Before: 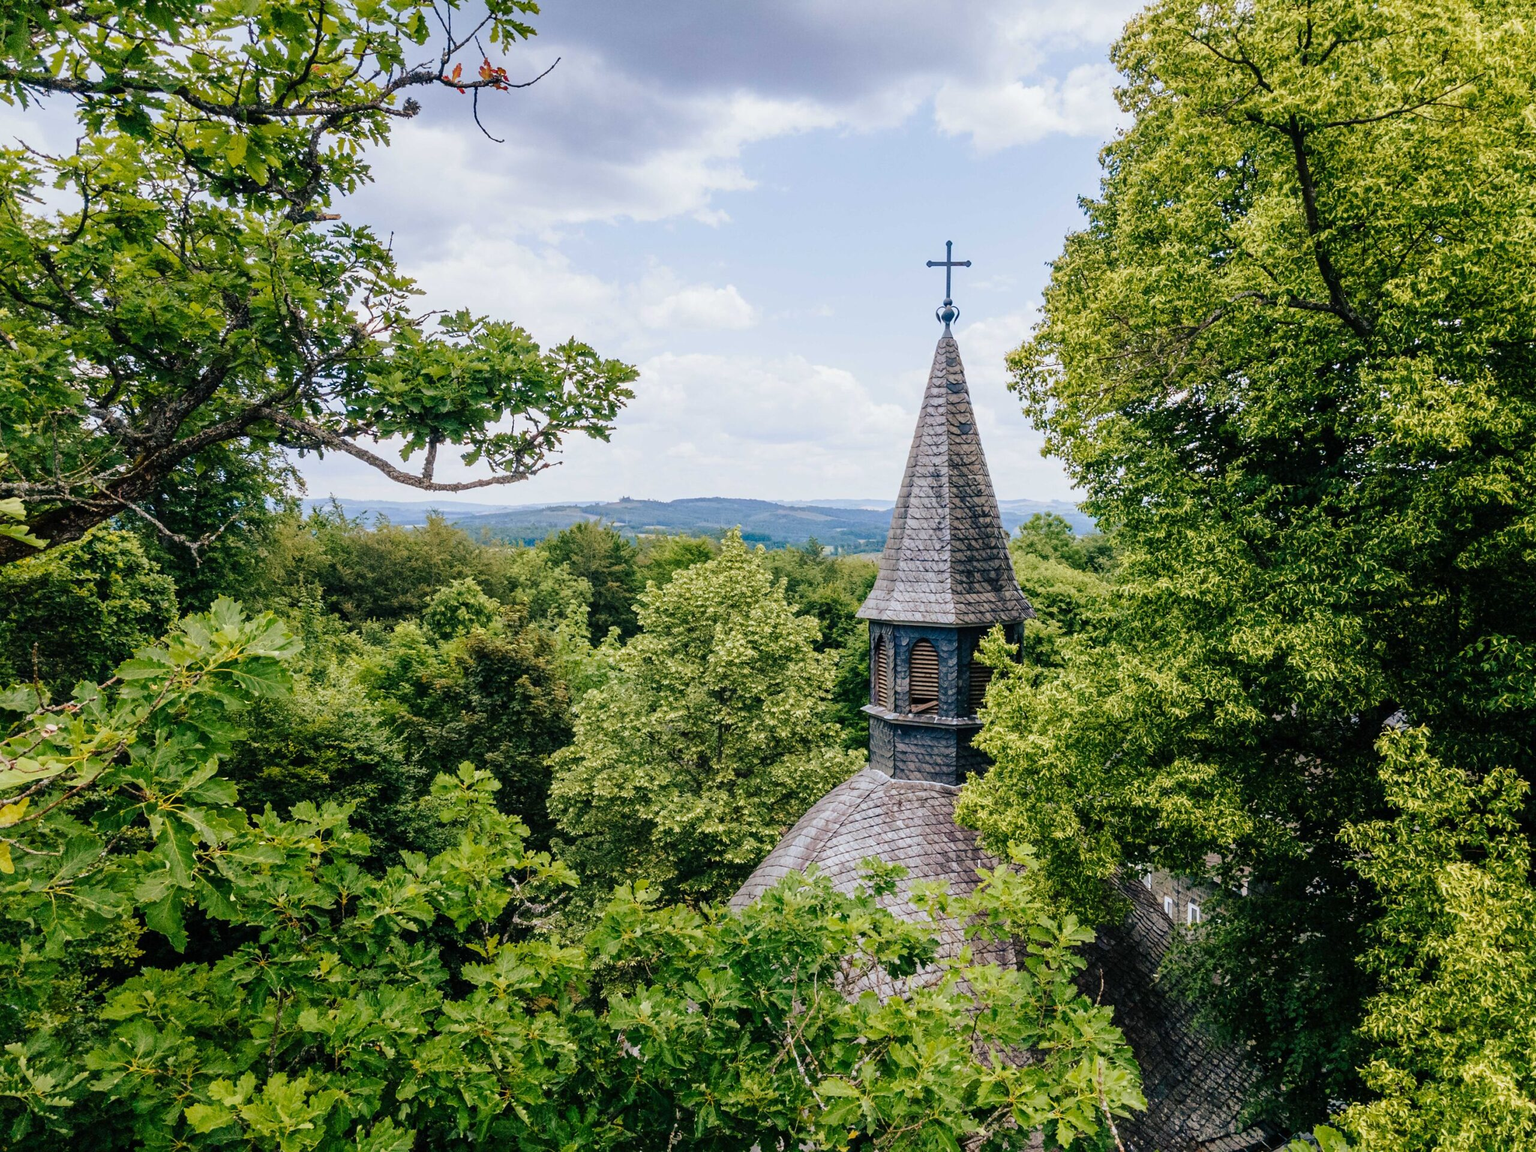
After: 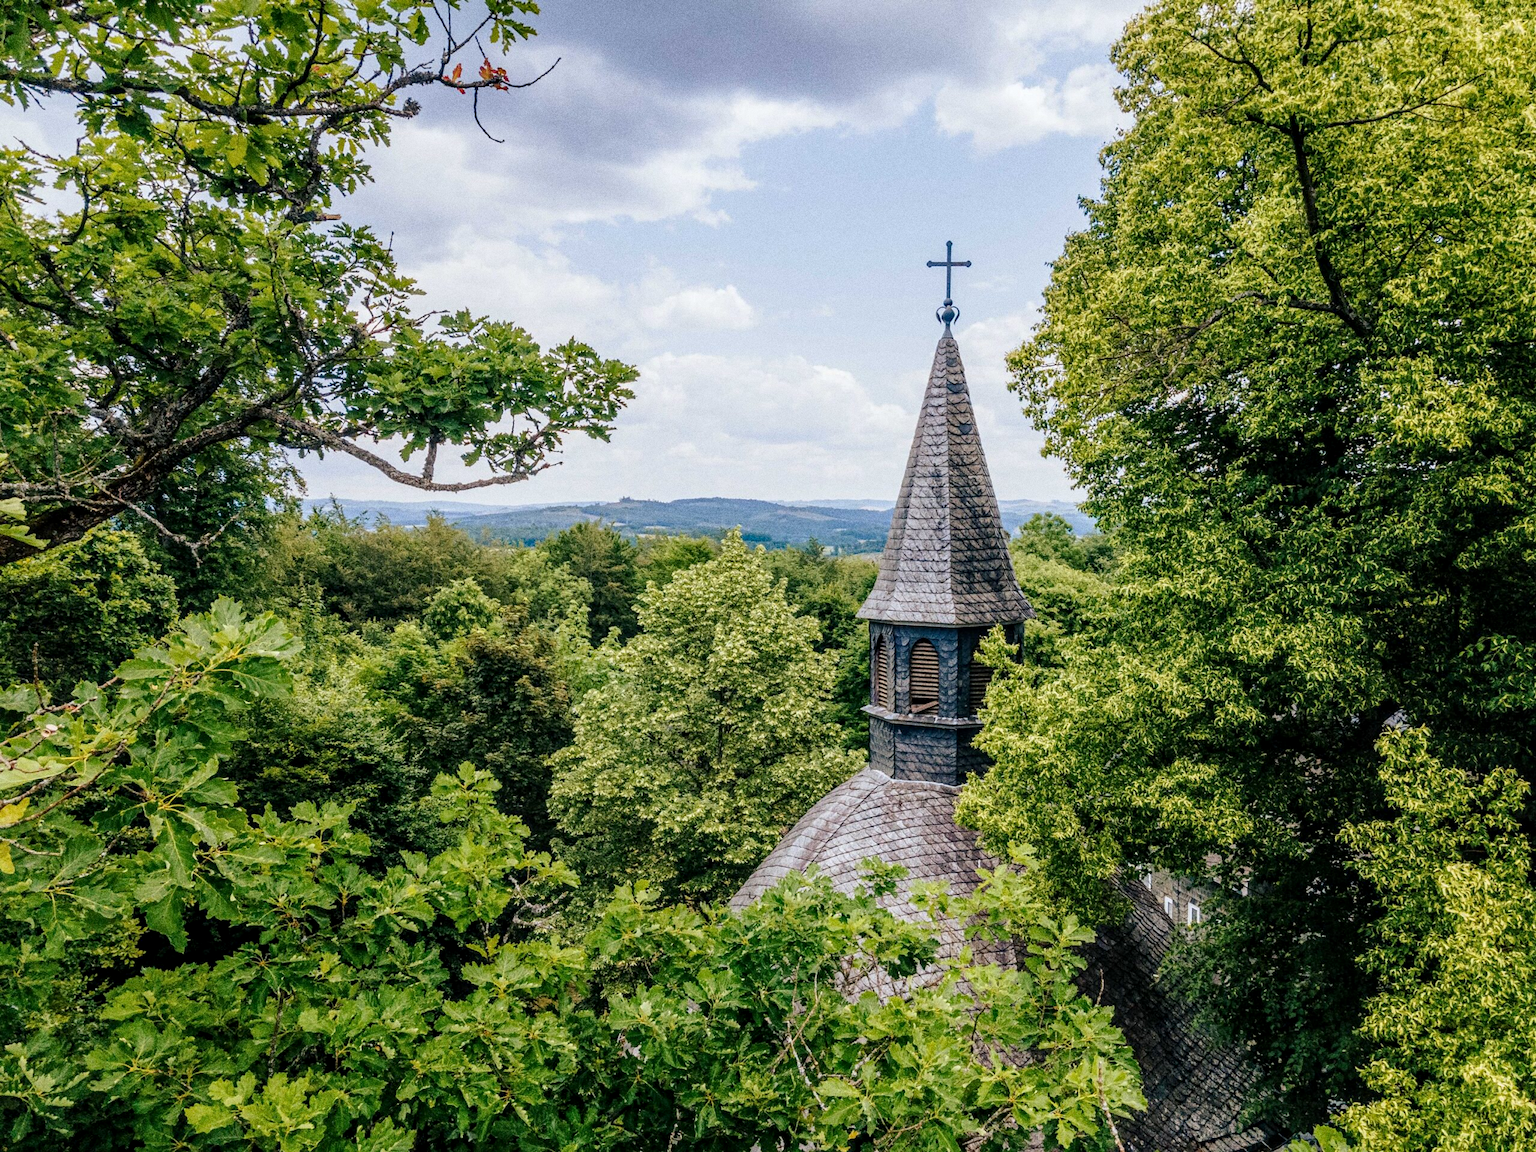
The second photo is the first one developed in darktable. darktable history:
grain: coarseness 0.09 ISO, strength 40%
local contrast: on, module defaults
